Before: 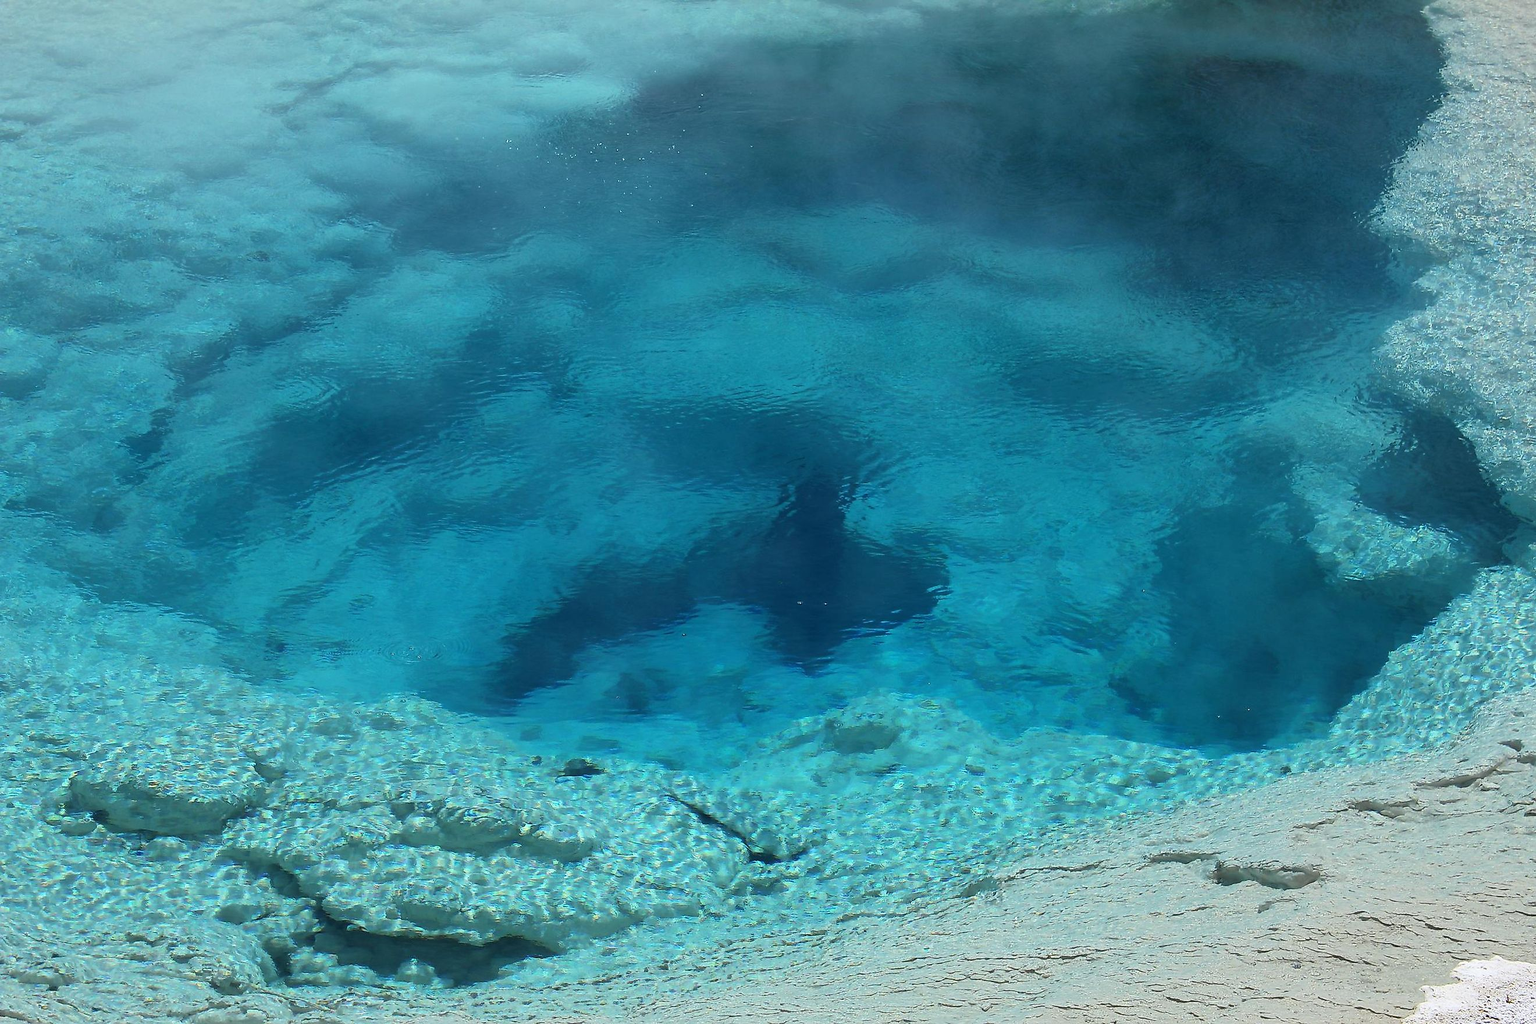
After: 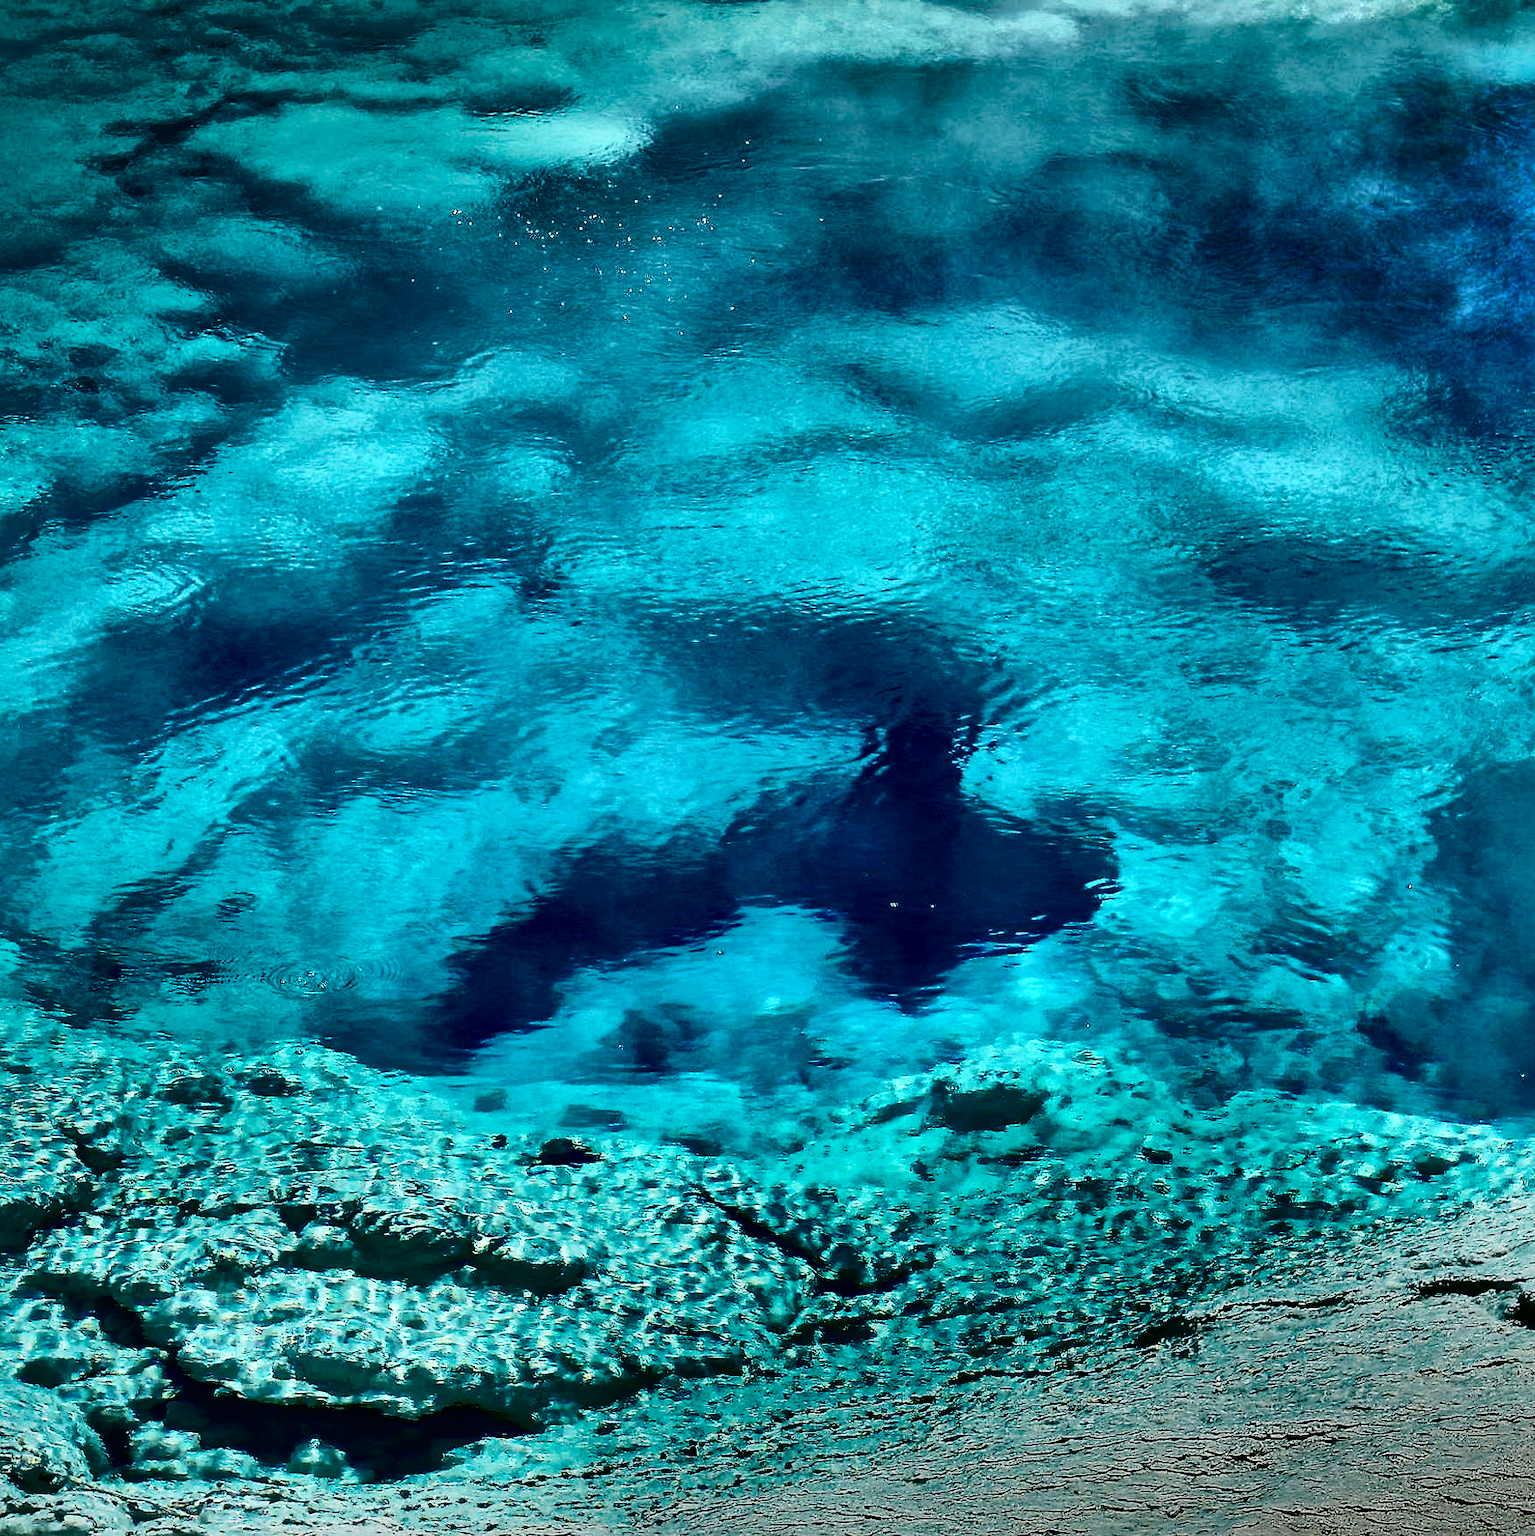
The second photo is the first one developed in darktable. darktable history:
exposure: exposure -0.211 EV, compensate highlight preservation false
crop and rotate: left 13.348%, right 20.045%
tone equalizer: -8 EV -0.423 EV, -7 EV -0.414 EV, -6 EV -0.301 EV, -5 EV -0.239 EV, -3 EV 0.225 EV, -2 EV 0.326 EV, -1 EV 0.395 EV, +0 EV 0.439 EV, edges refinement/feathering 500, mask exposure compensation -1.57 EV, preserve details no
local contrast: mode bilateral grid, contrast 70, coarseness 75, detail 180%, midtone range 0.2
shadows and highlights: radius 124.17, shadows 98.51, white point adjustment -3.06, highlights -98.11, soften with gaussian
color balance rgb: shadows lift › hue 87.1°, perceptual saturation grading › global saturation 25.703%, global vibrance 27.947%
contrast brightness saturation: contrast 0.254, saturation -0.306
base curve: curves: ch0 [(0, 0) (0.04, 0.03) (0.133, 0.232) (0.448, 0.748) (0.843, 0.968) (1, 1)], preserve colors none
